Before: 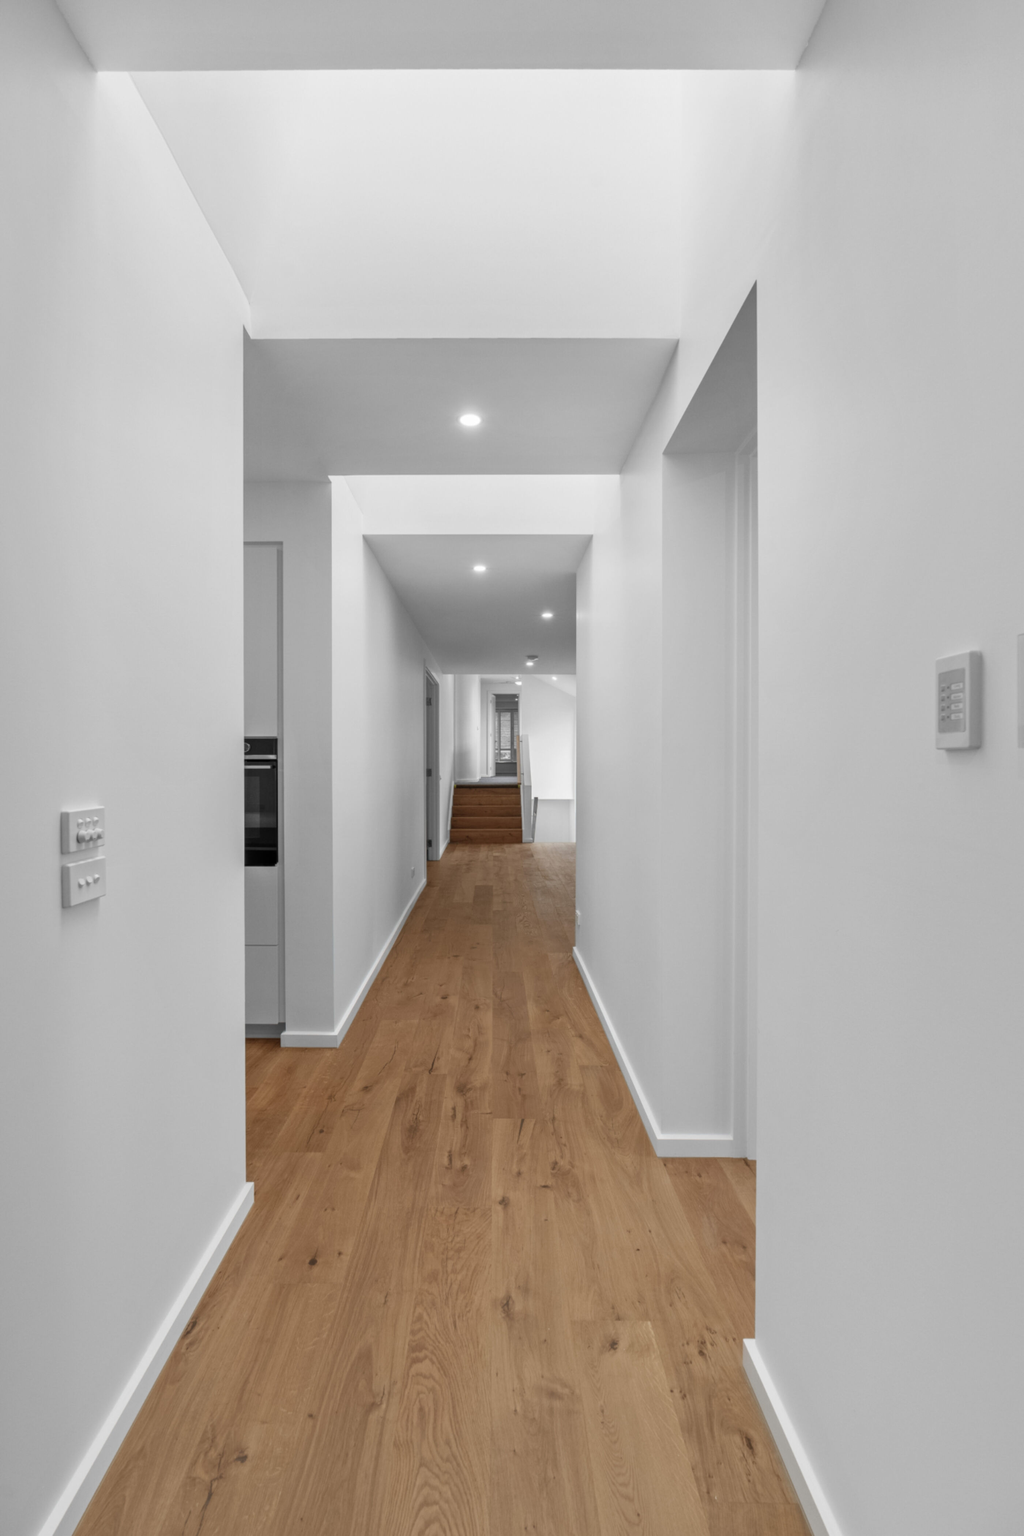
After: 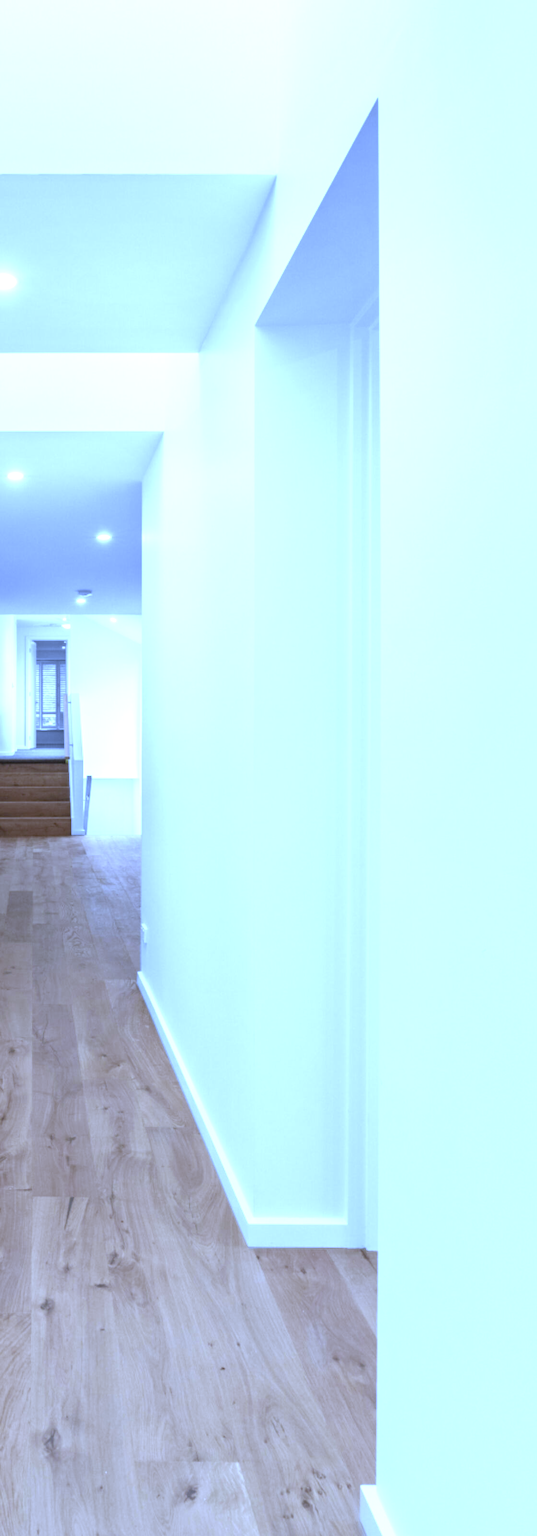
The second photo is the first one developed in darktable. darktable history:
white balance: red 0.766, blue 1.537
levels: levels [0, 0.474, 0.947]
exposure: black level correction 0.001, exposure 0.955 EV, compensate exposure bias true, compensate highlight preservation false
crop: left 45.721%, top 13.393%, right 14.118%, bottom 10.01%
